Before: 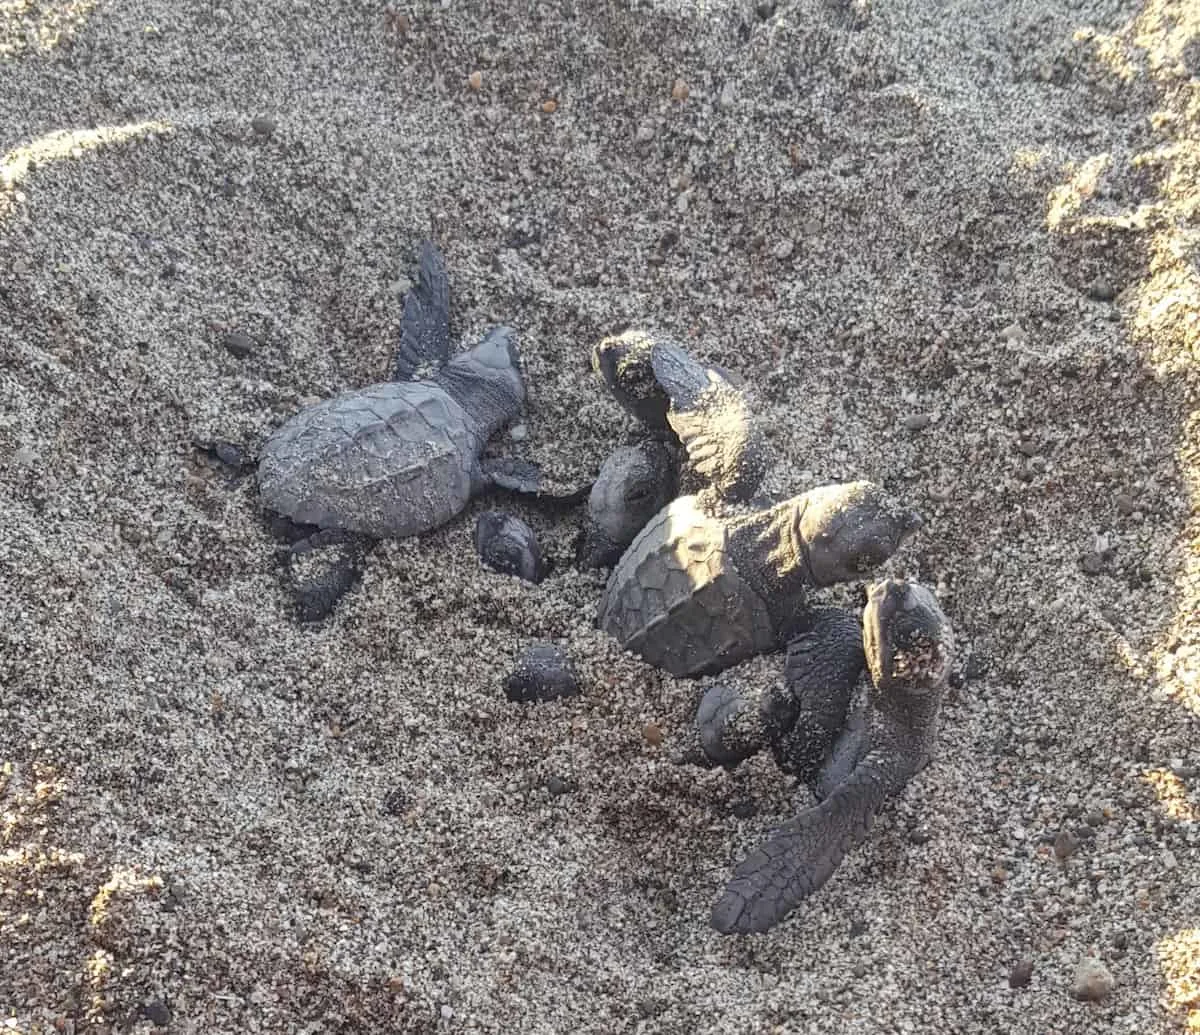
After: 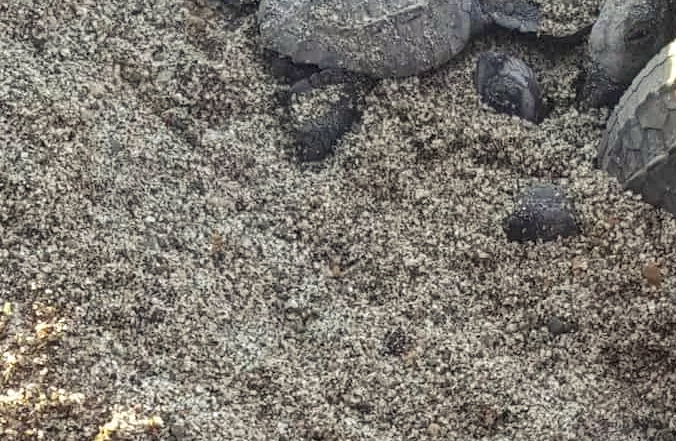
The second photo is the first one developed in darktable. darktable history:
crop: top 44.483%, right 43.593%, bottom 12.892%
rgb curve: curves: ch2 [(0, 0) (0.567, 0.512) (1, 1)], mode RGB, independent channels
local contrast: highlights 100%, shadows 100%, detail 120%, midtone range 0.2
